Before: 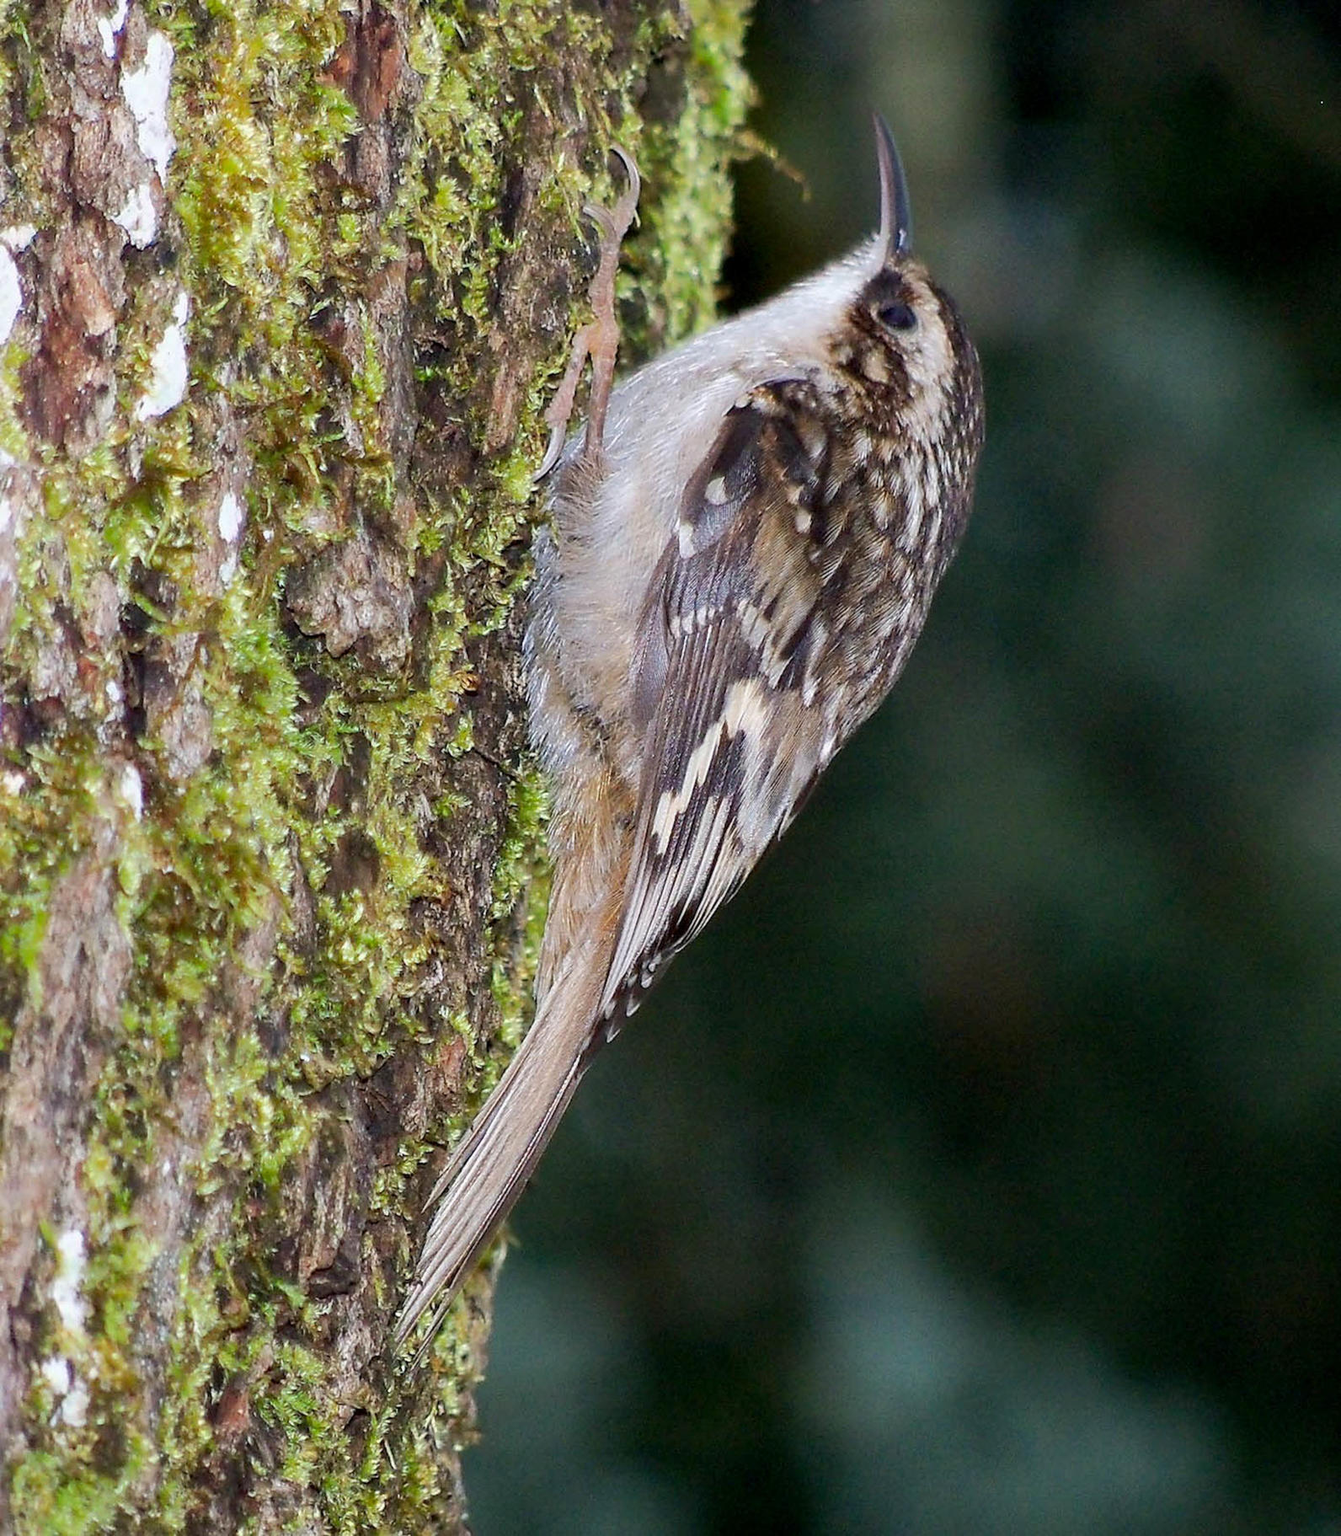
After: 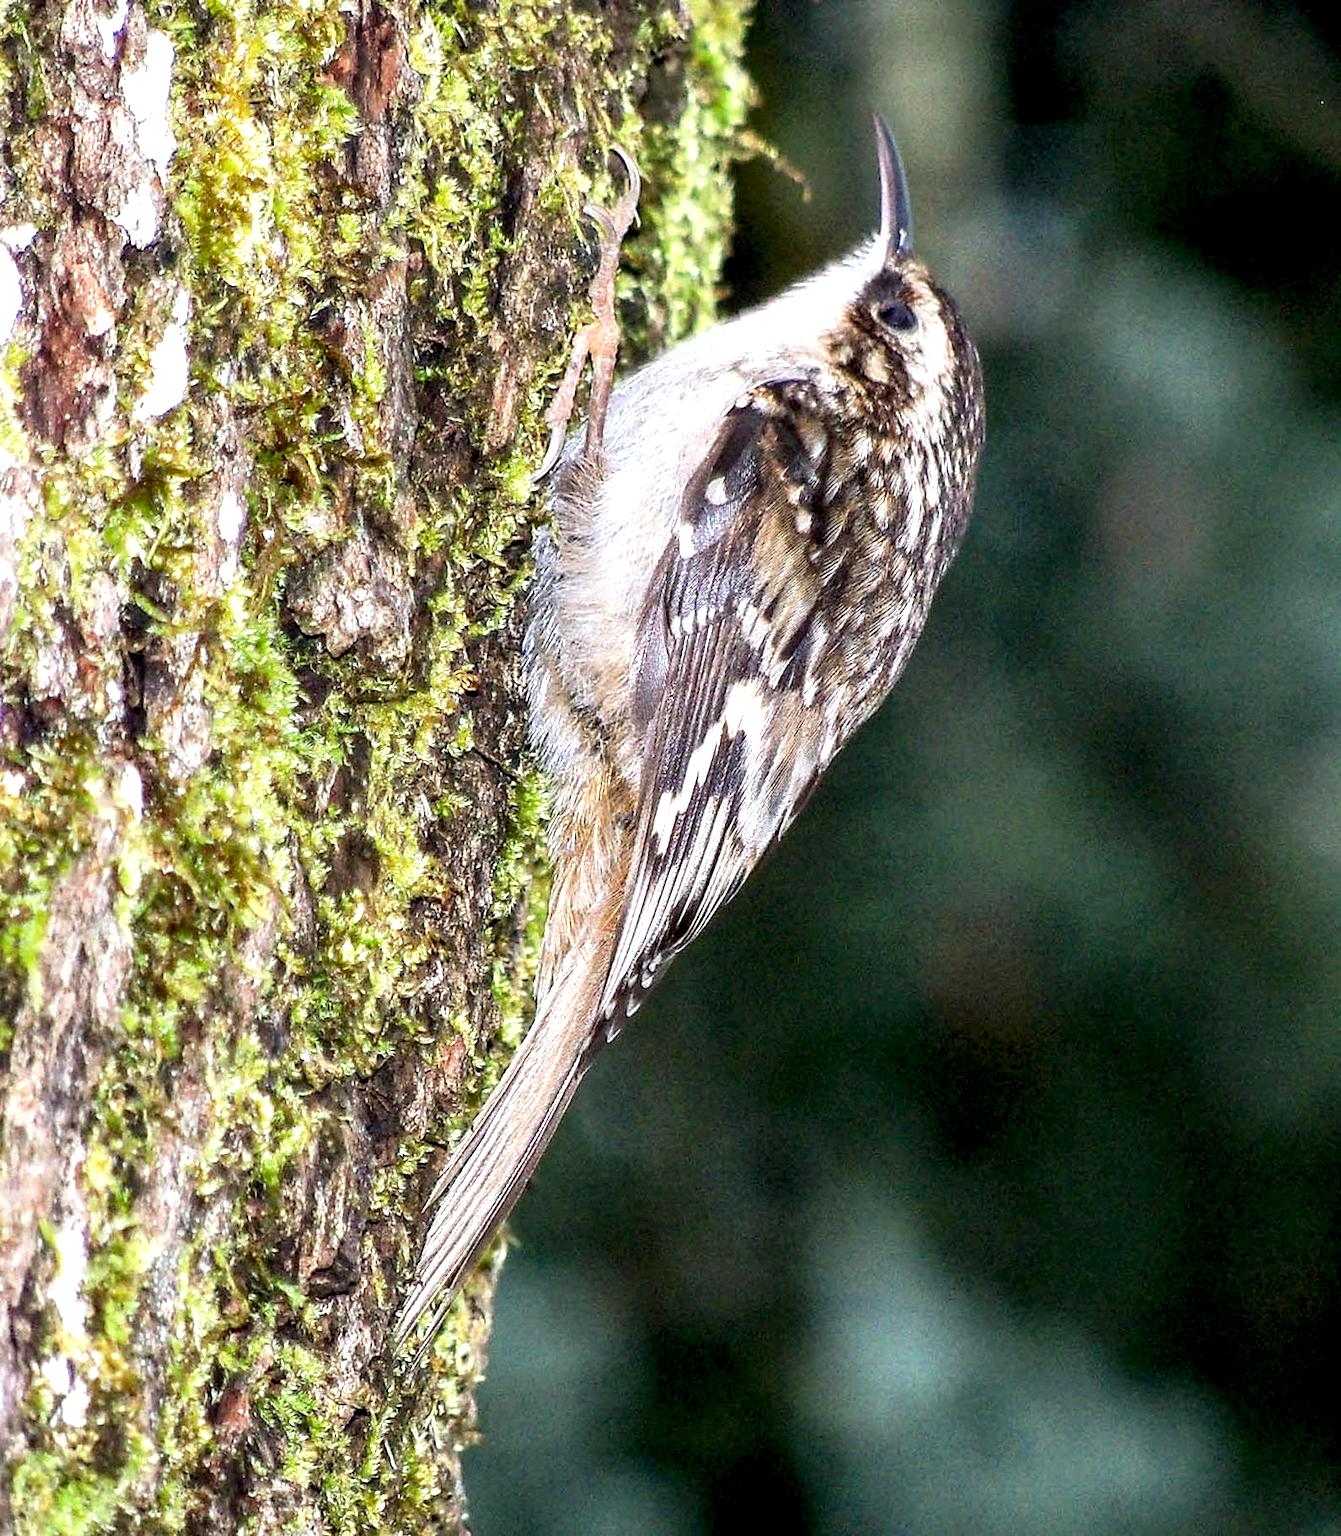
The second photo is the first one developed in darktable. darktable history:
exposure: black level correction 0, exposure 0.701 EV, compensate exposure bias true, compensate highlight preservation false
local contrast: highlights 60%, shadows 63%, detail 160%
